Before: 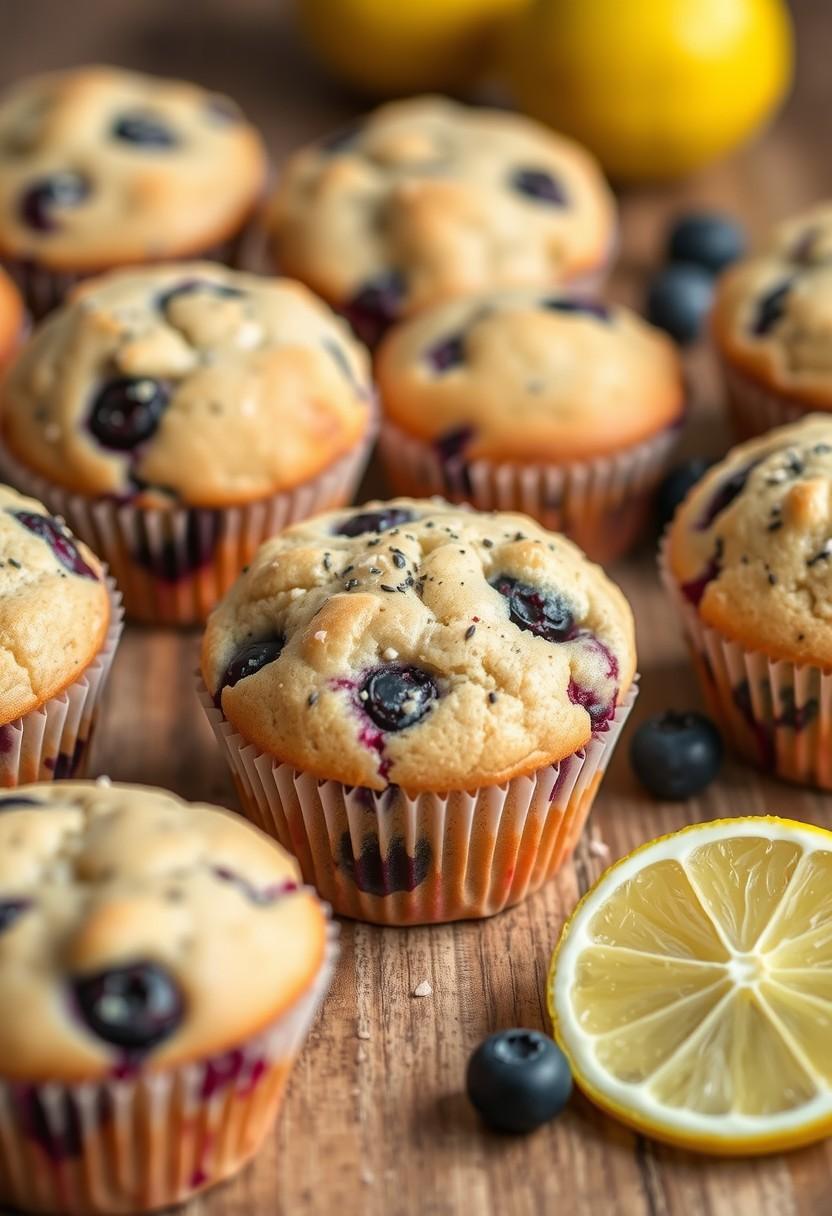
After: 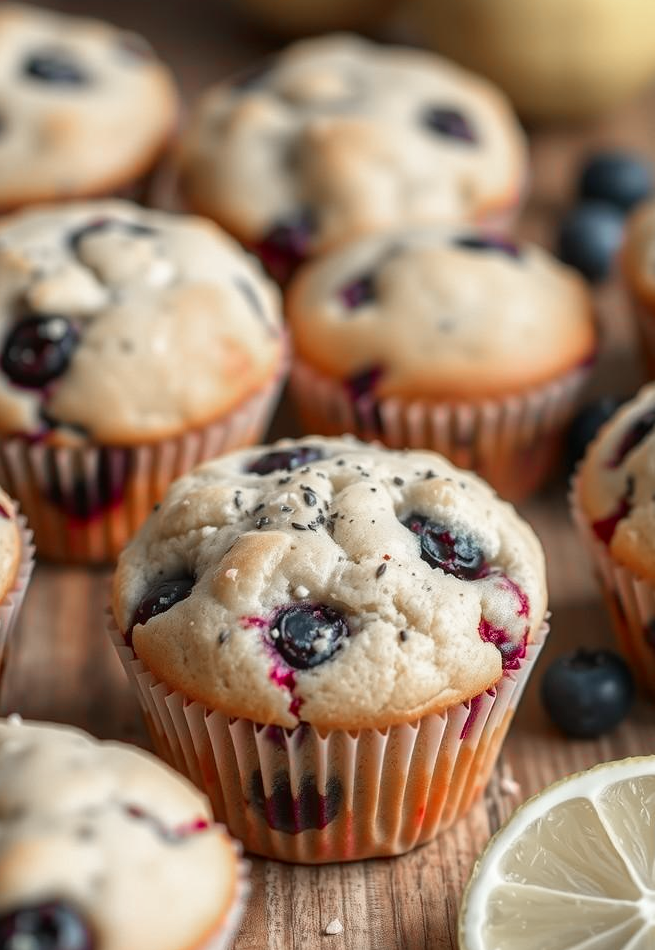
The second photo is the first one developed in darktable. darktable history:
crop and rotate: left 10.77%, top 5.1%, right 10.41%, bottom 16.76%
color zones: curves: ch1 [(0, 0.708) (0.088, 0.648) (0.245, 0.187) (0.429, 0.326) (0.571, 0.498) (0.714, 0.5) (0.857, 0.5) (1, 0.708)]
